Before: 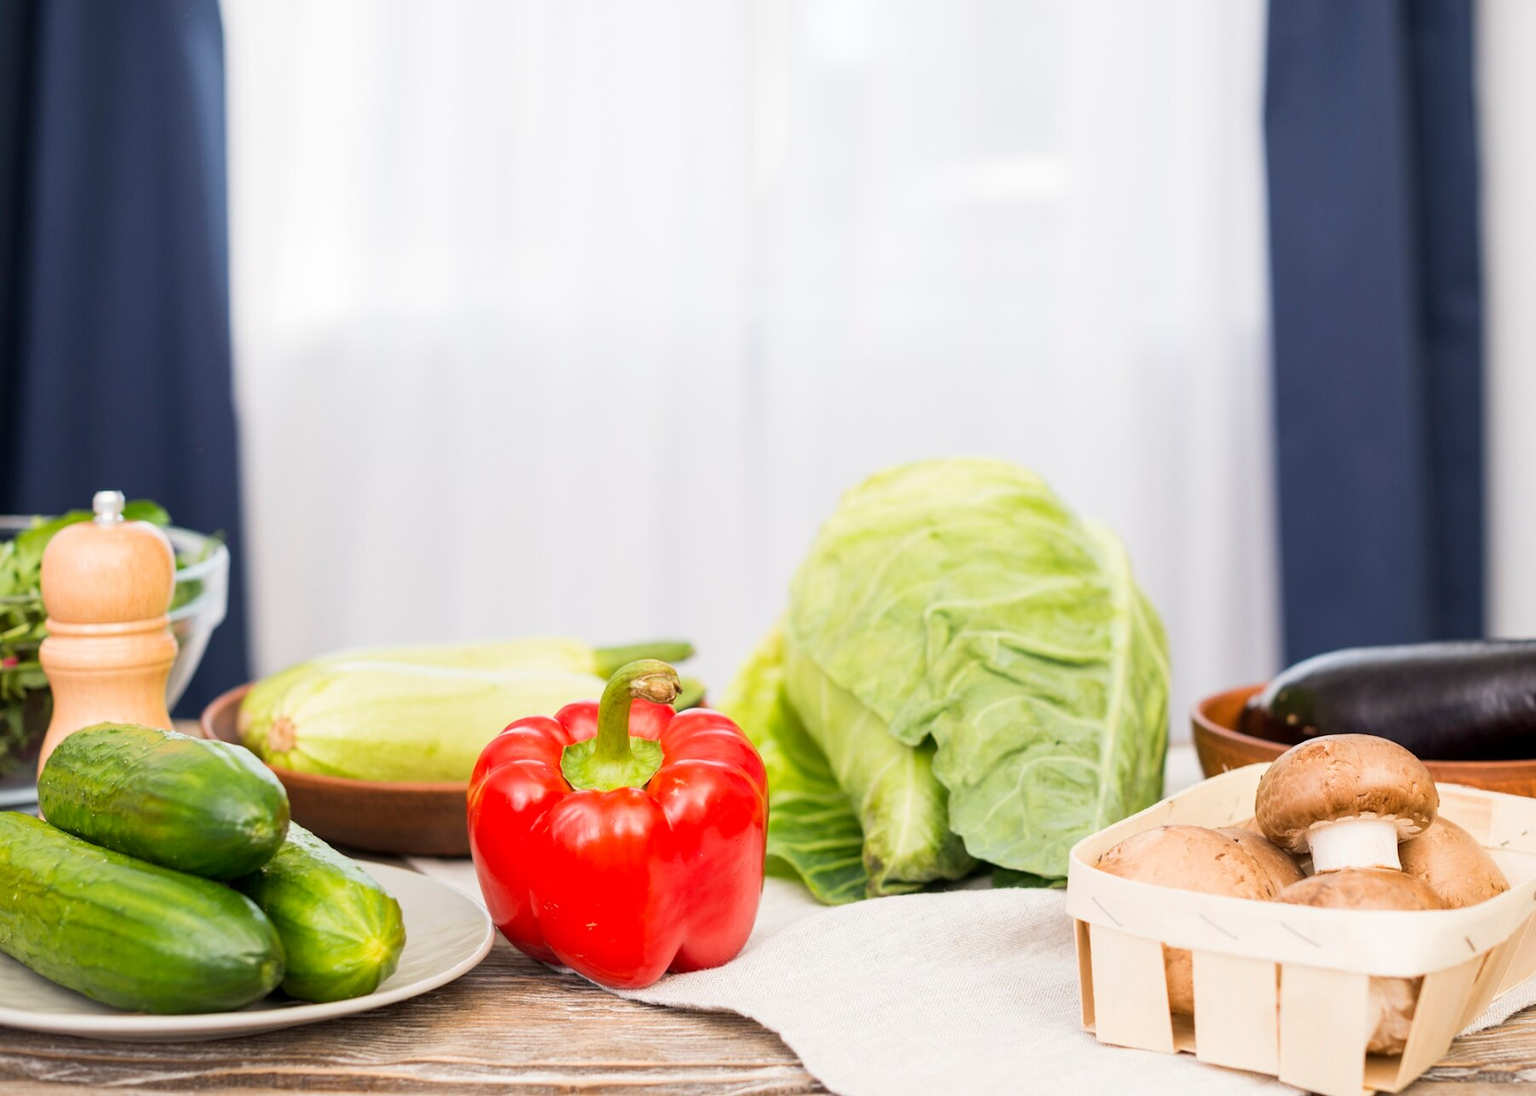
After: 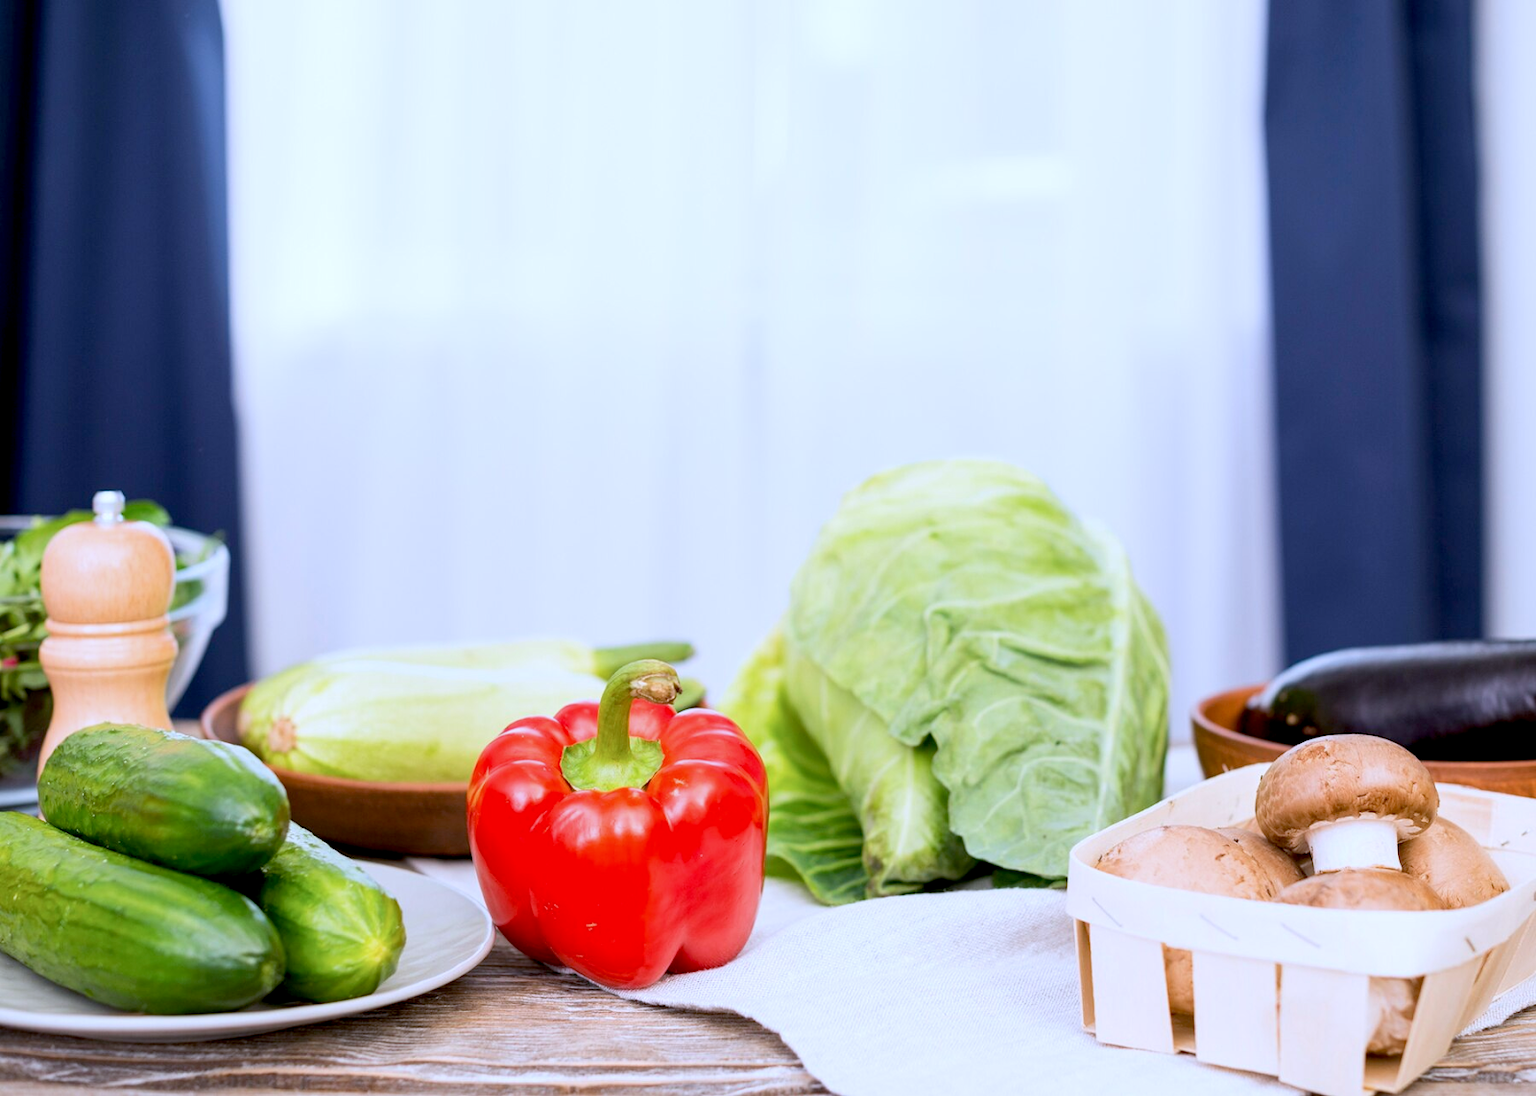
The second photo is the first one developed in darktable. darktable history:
white balance: red 0.978, blue 0.999
color calibration: illuminant as shot in camera, x 0.377, y 0.392, temperature 4169.3 K, saturation algorithm version 1 (2020)
exposure: black level correction 0.011, compensate highlight preservation false
